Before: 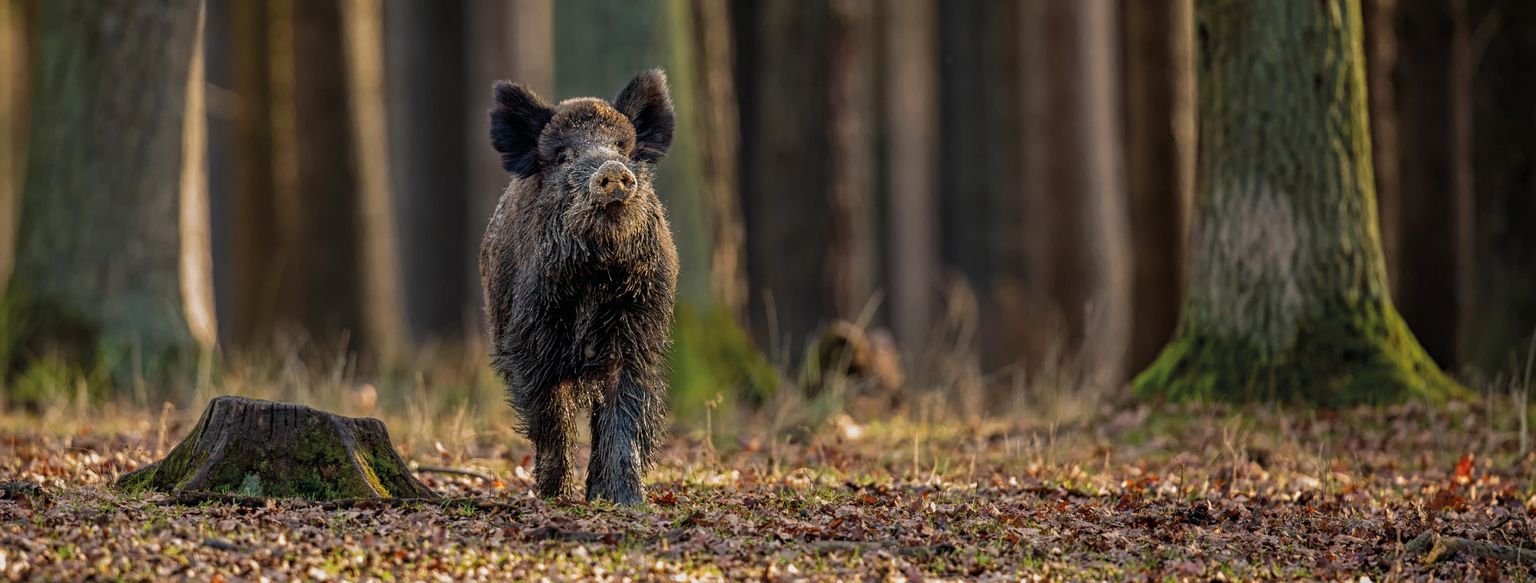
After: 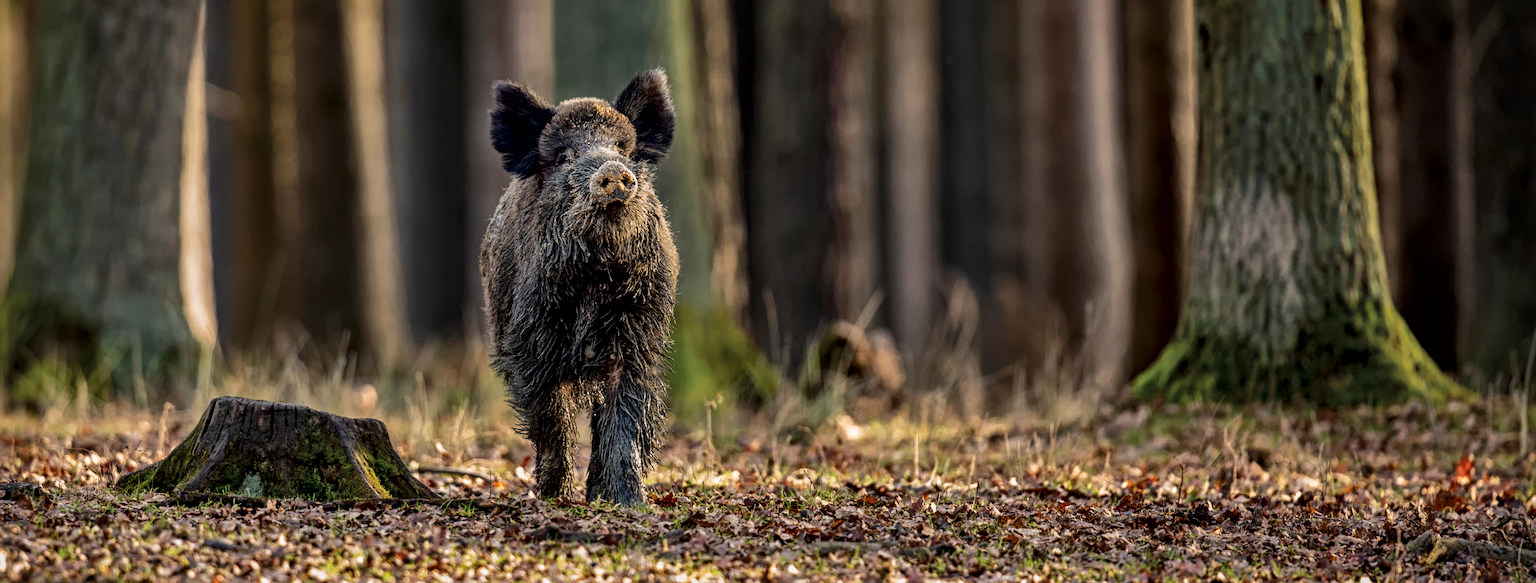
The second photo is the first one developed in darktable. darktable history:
local contrast: mode bilateral grid, contrast 99, coarseness 99, detail 165%, midtone range 0.2
